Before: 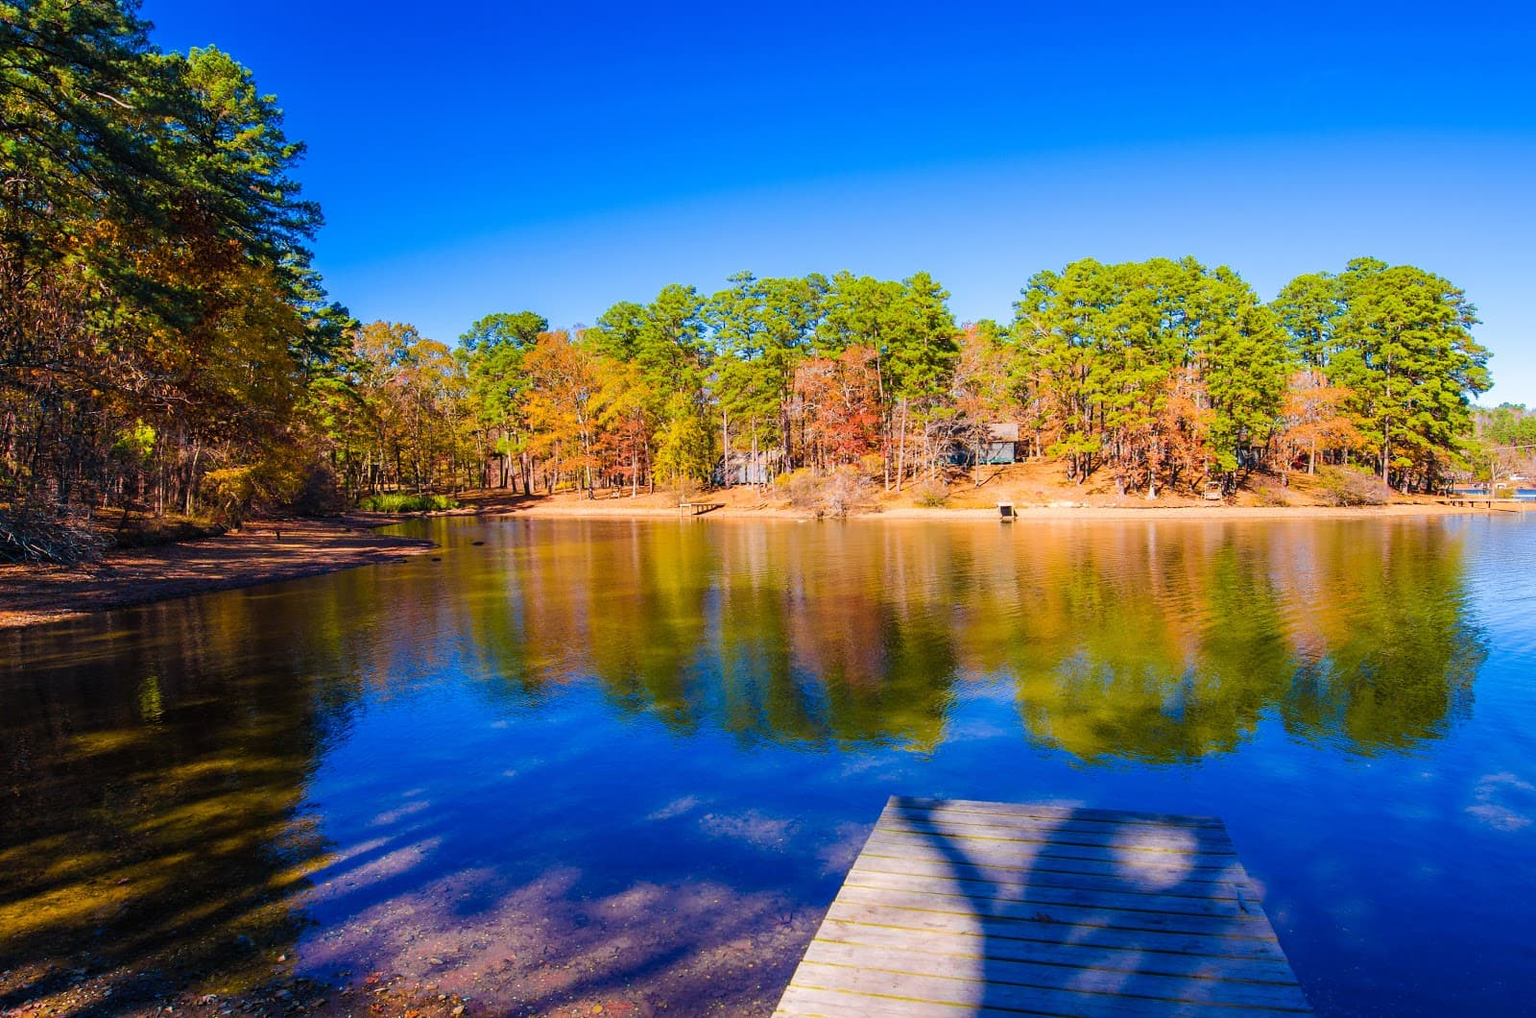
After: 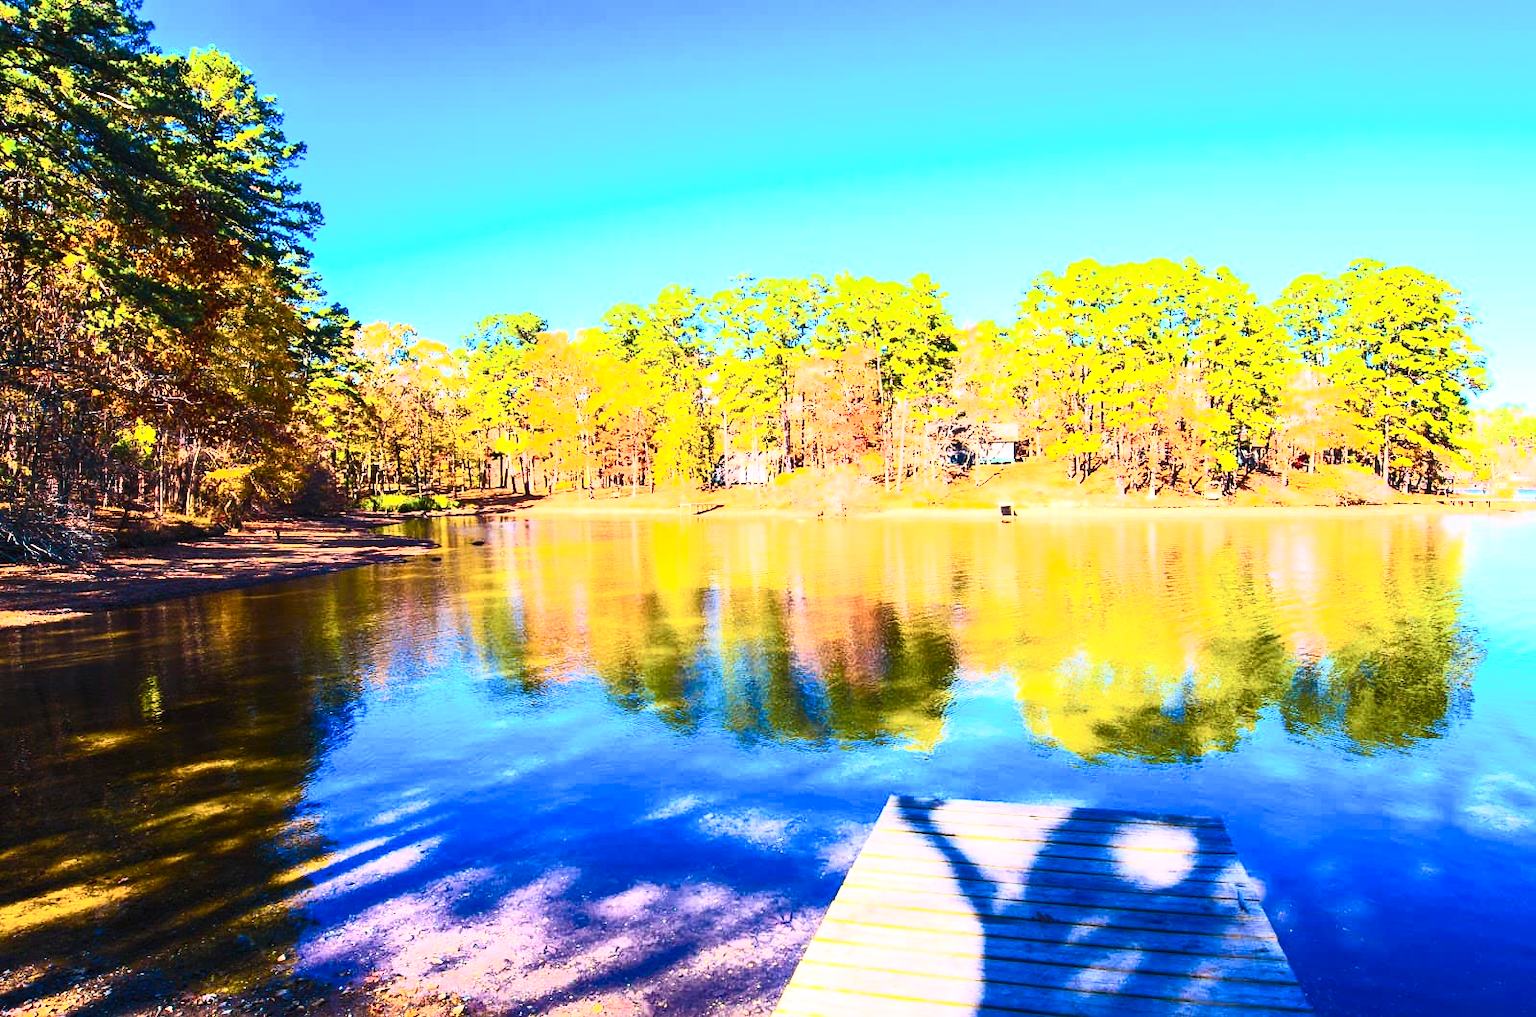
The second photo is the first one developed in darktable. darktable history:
exposure: exposure 1.061 EV, compensate highlight preservation false
contrast brightness saturation: contrast 0.62, brightness 0.34, saturation 0.14
